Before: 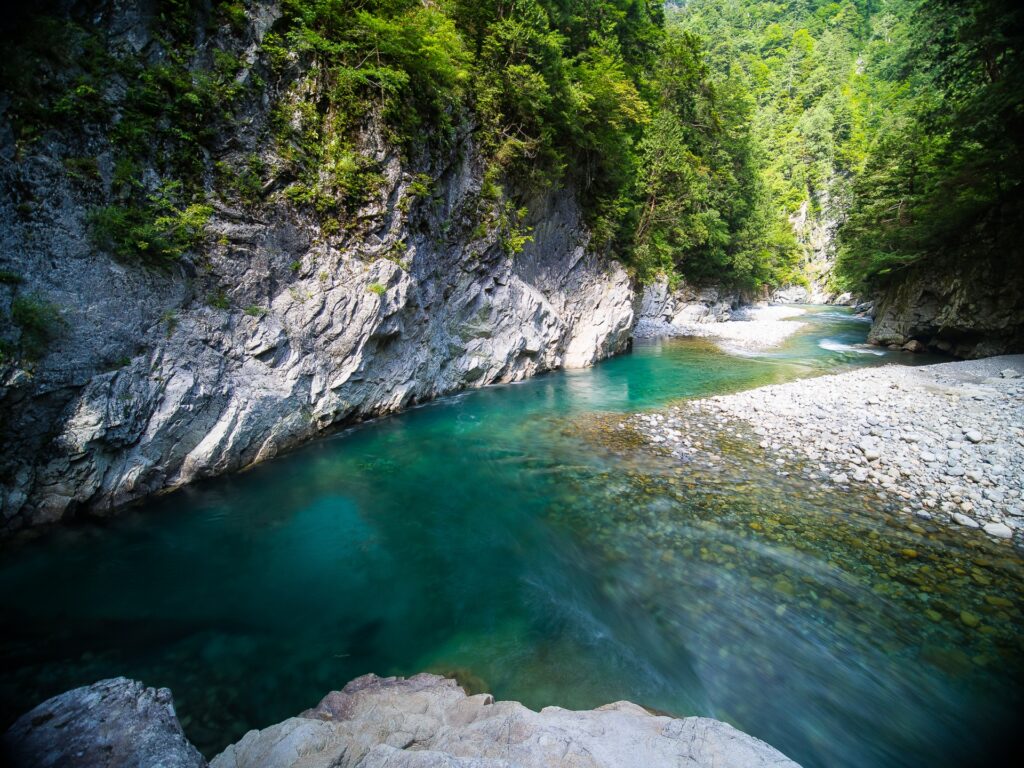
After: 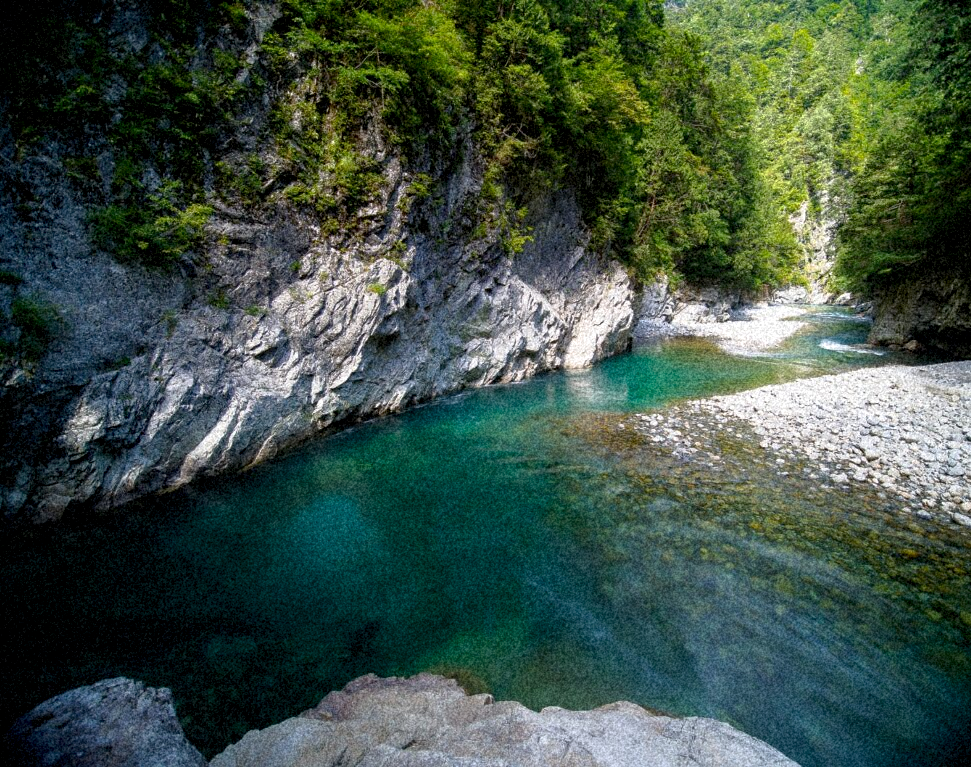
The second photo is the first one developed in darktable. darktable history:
grain: coarseness 46.9 ISO, strength 50.21%, mid-tones bias 0%
crop and rotate: right 5.167%
exposure: black level correction 0.007, compensate highlight preservation false
tone curve: curves: ch0 [(0, 0) (0.48, 0.431) (0.7, 0.609) (0.864, 0.854) (1, 1)]
